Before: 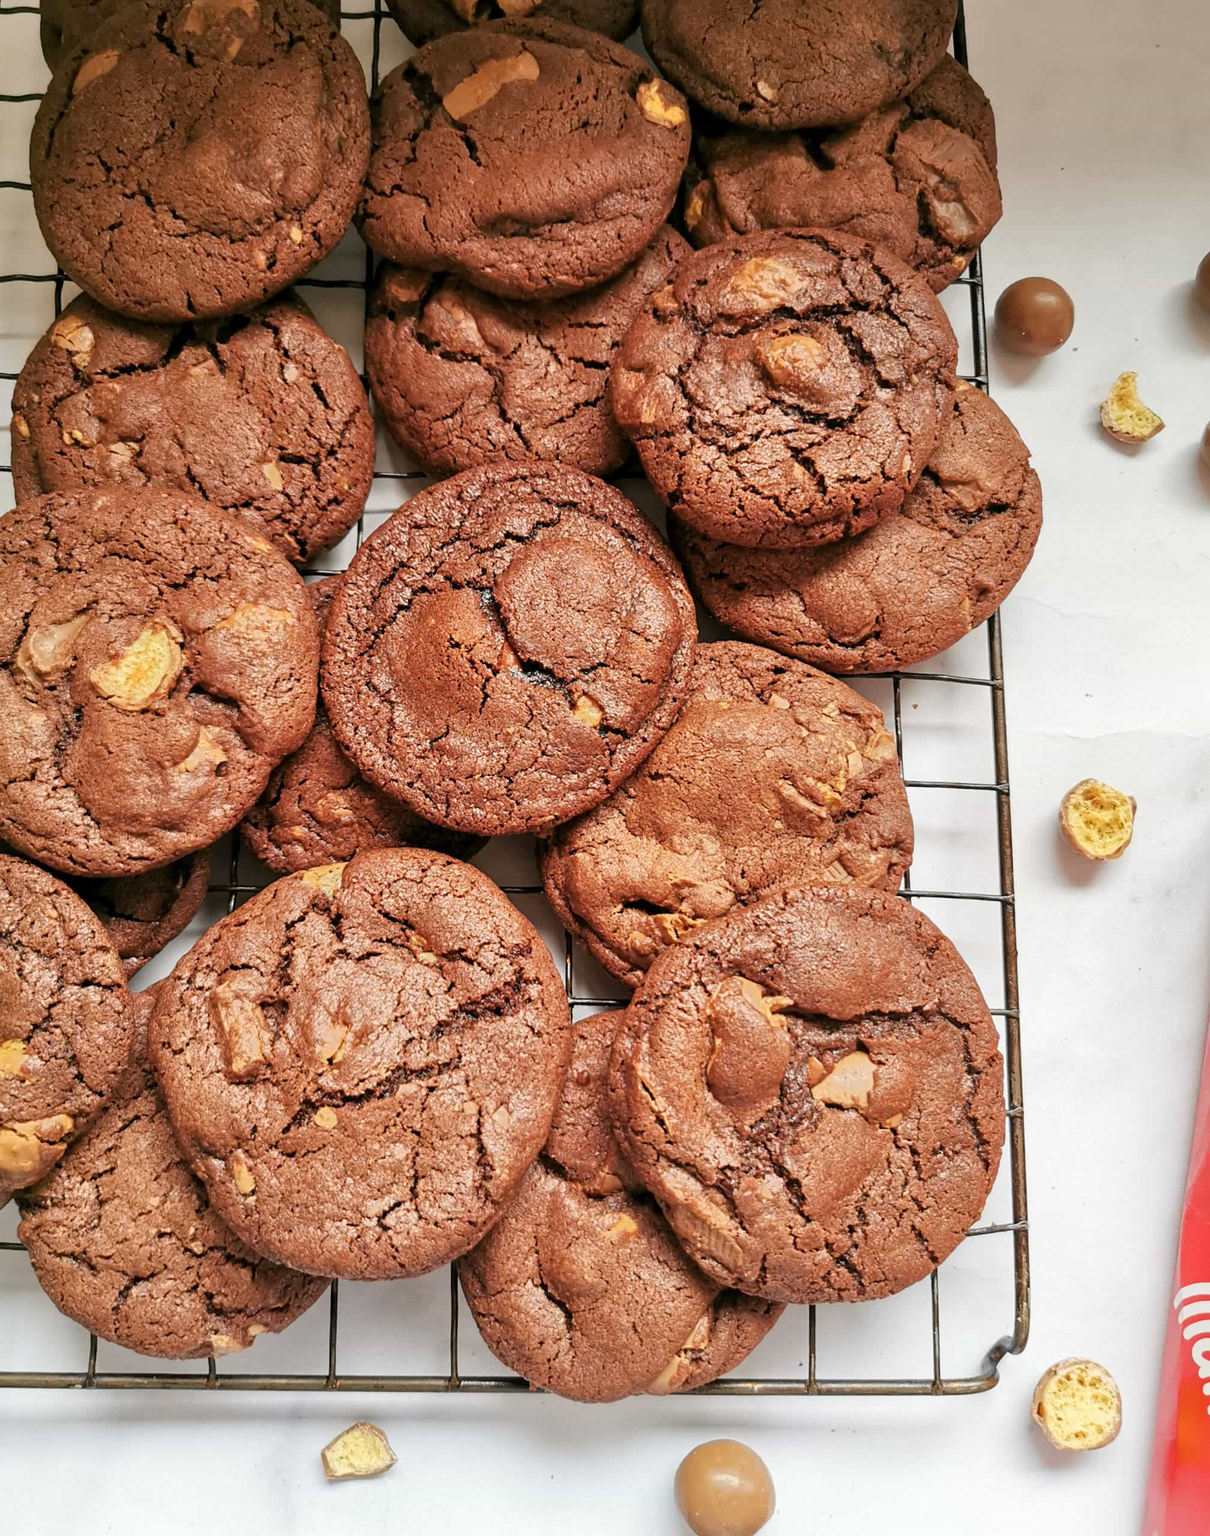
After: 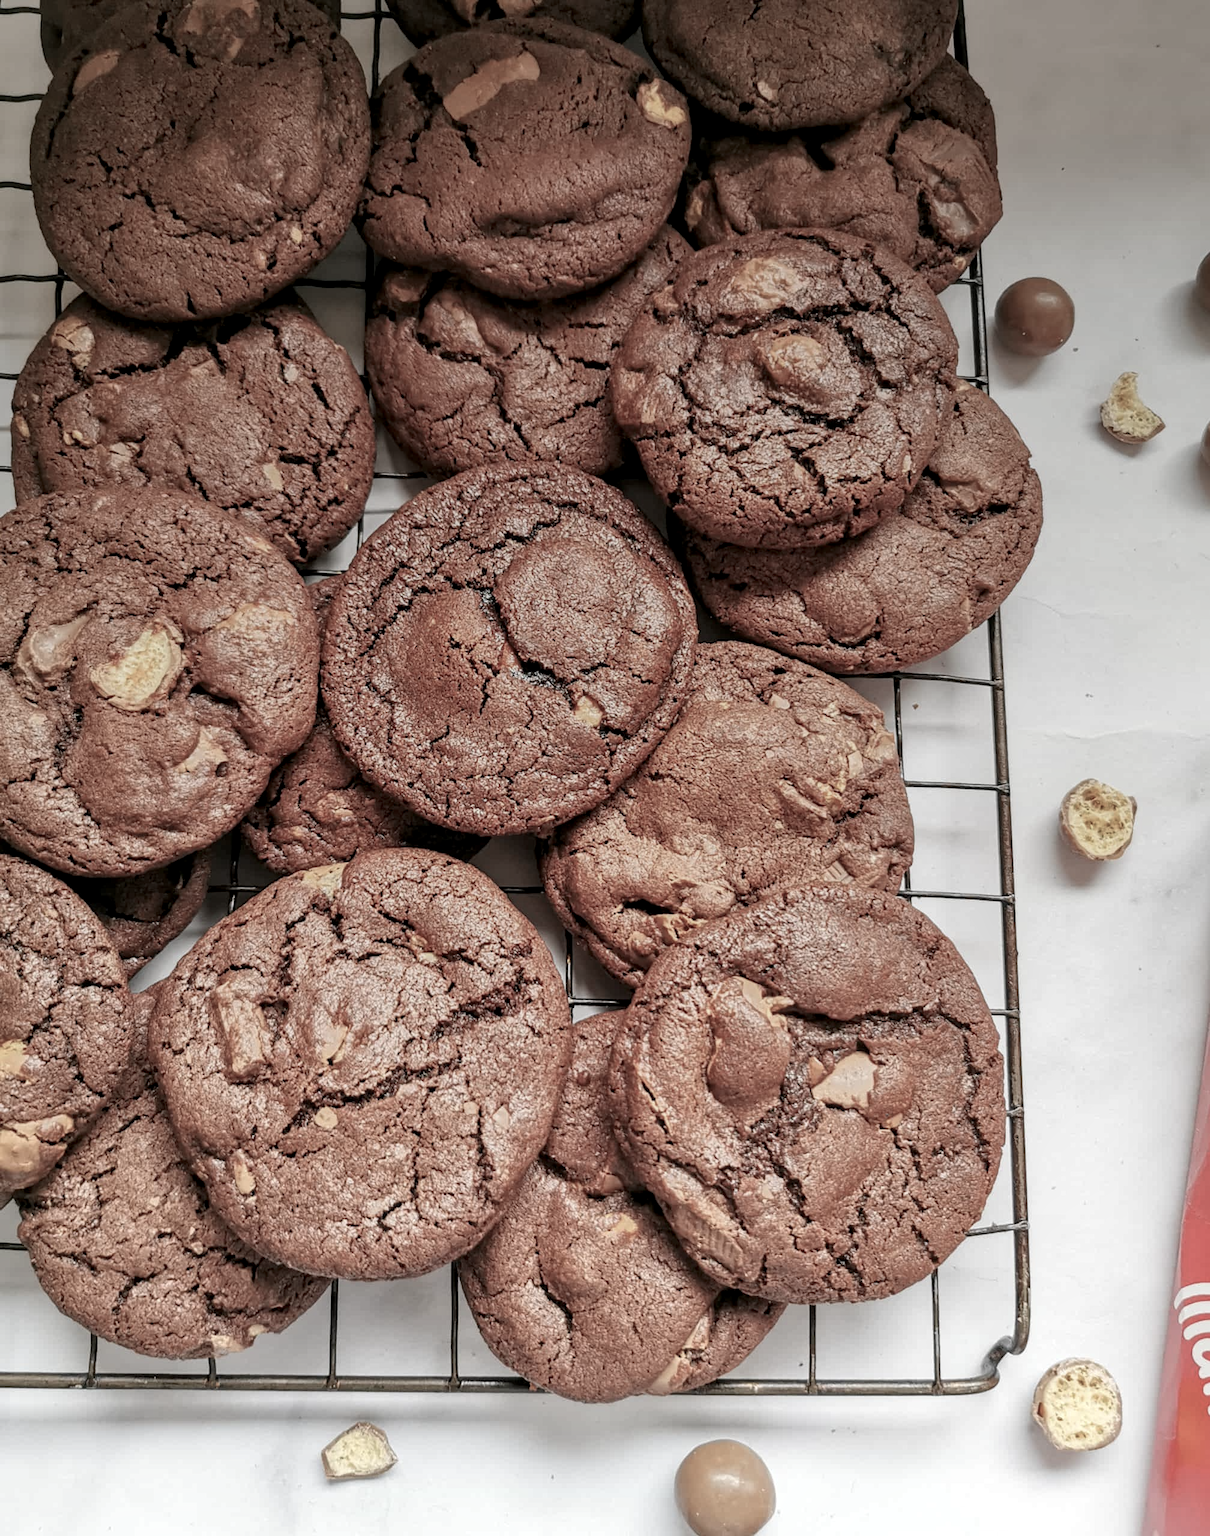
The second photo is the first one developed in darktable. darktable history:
local contrast: on, module defaults
color balance rgb: linear chroma grading › global chroma -16.06%, perceptual saturation grading › global saturation -32.85%, global vibrance -23.56%
graduated density: rotation -0.352°, offset 57.64
